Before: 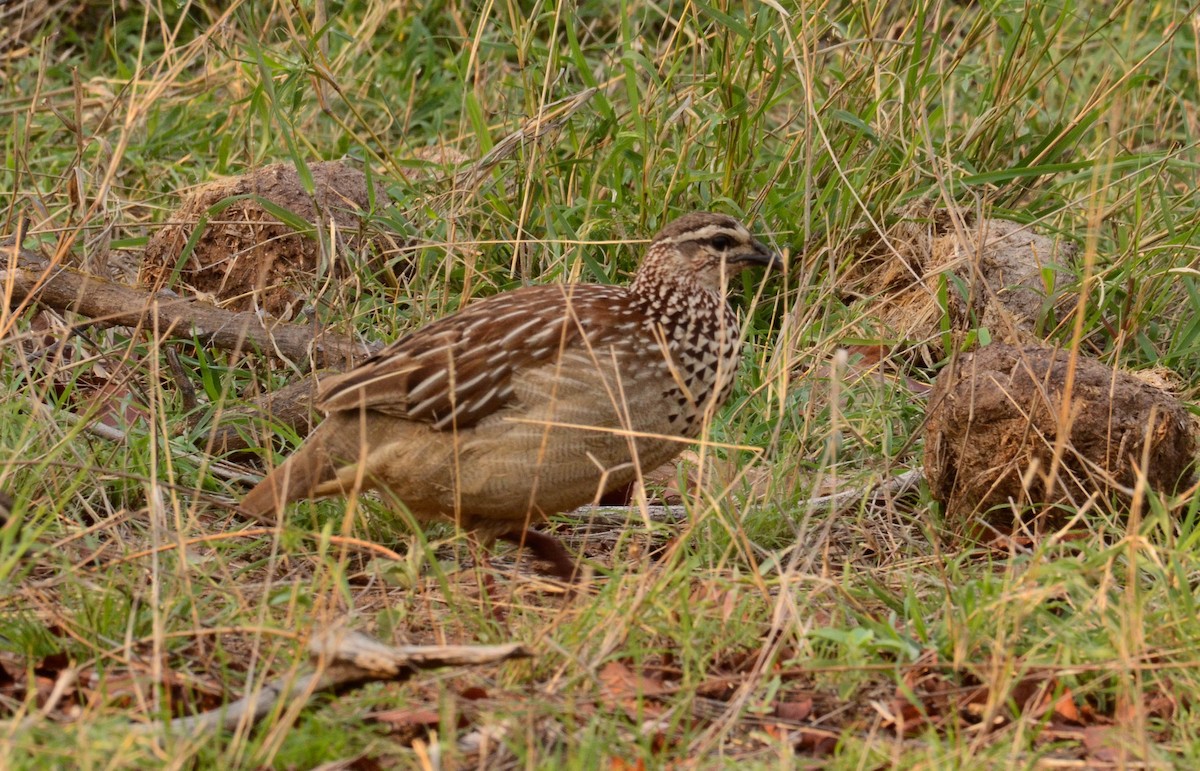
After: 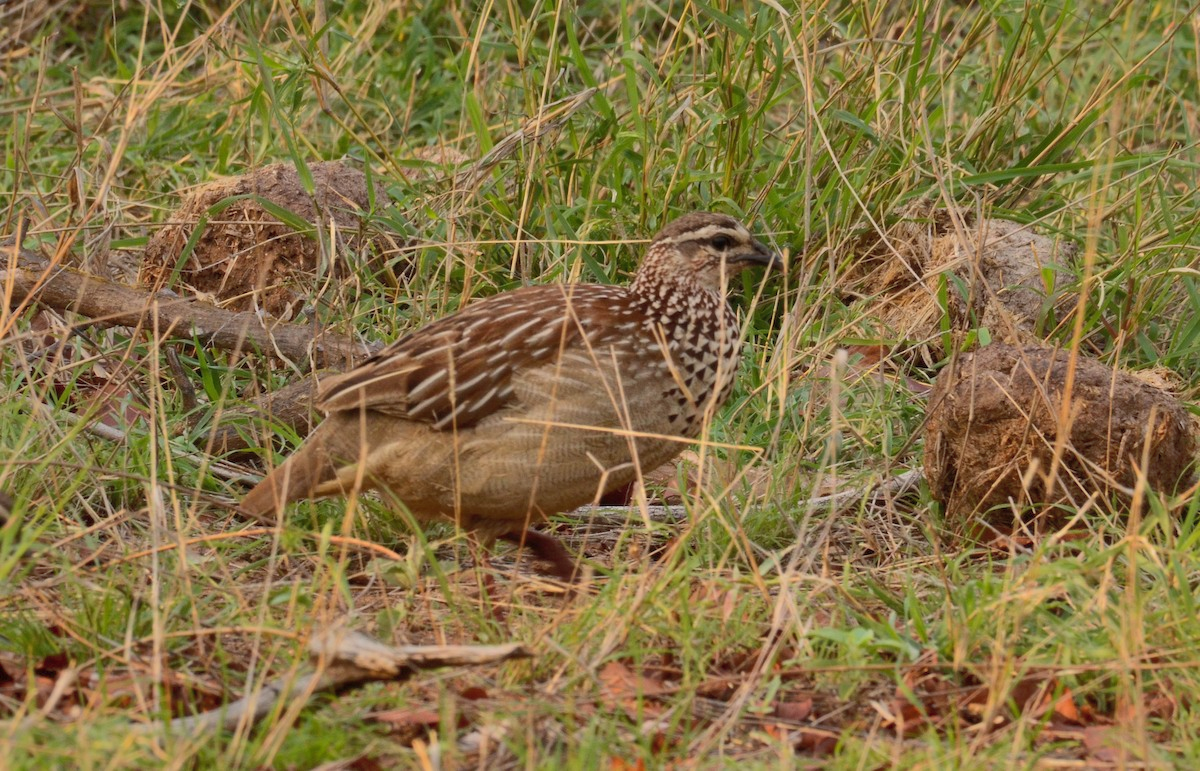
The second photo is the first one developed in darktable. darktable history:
shadows and highlights: shadows 58.7, highlights -59.89, highlights color adjustment 42.39%
